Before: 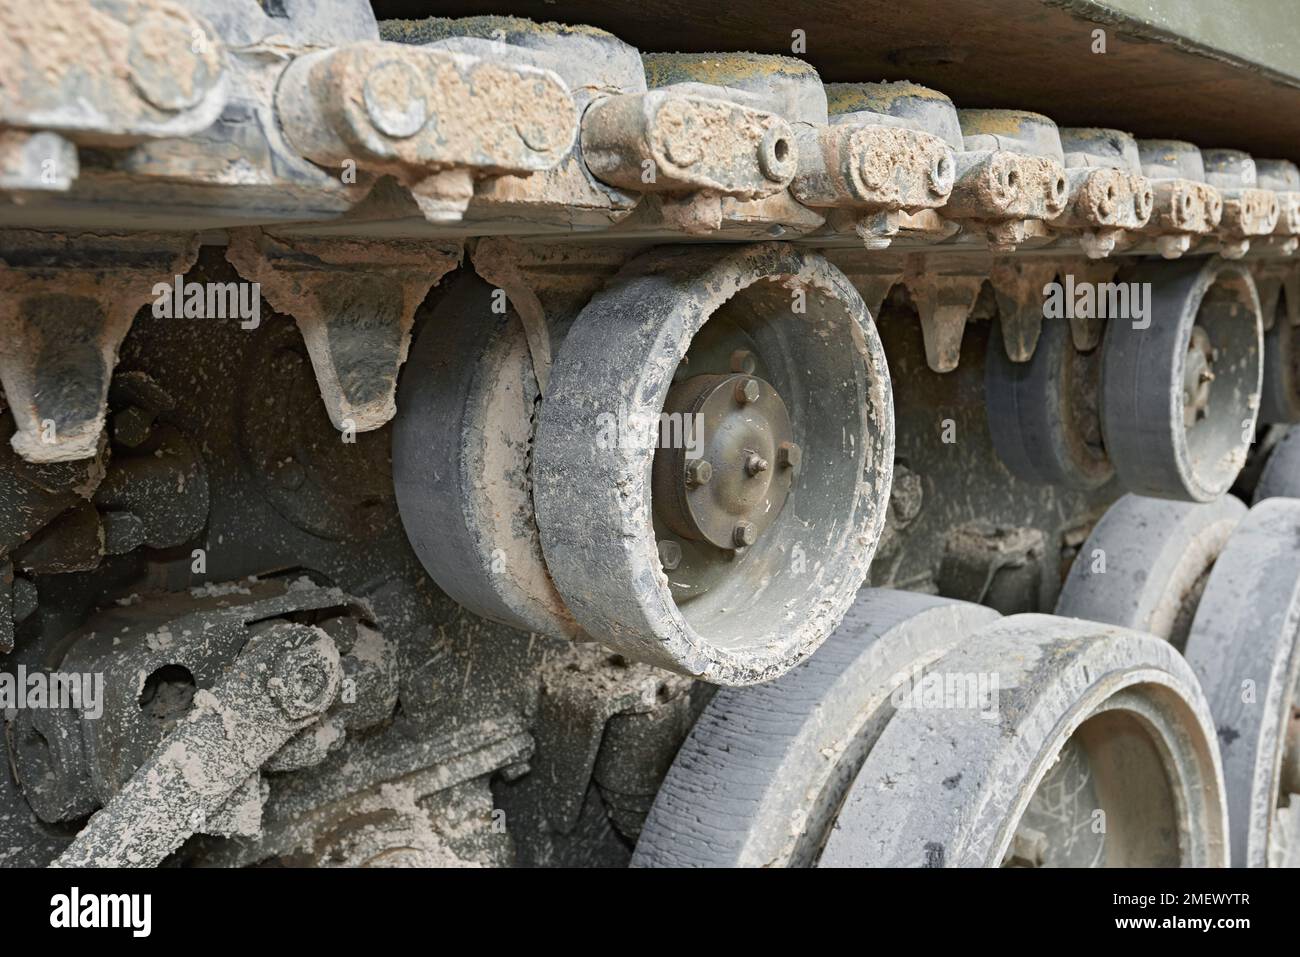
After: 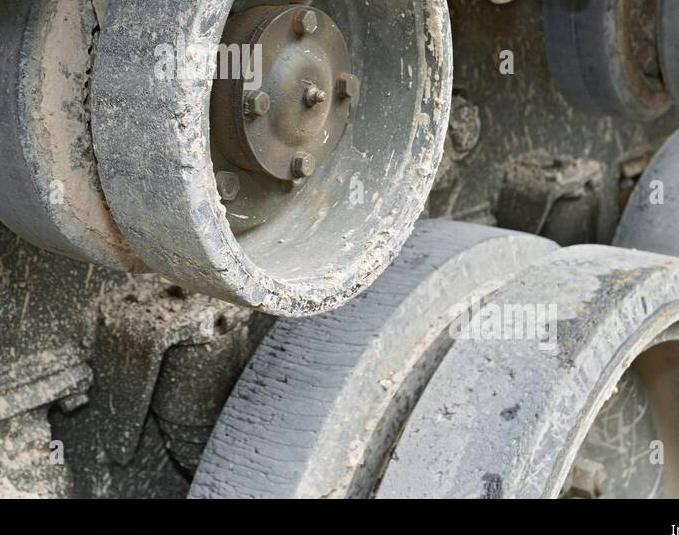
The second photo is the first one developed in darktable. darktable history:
crop: left 34.003%, top 38.622%, right 13.732%, bottom 5.434%
shadows and highlights: highlights color adjustment 41.62%, low approximation 0.01, soften with gaussian
